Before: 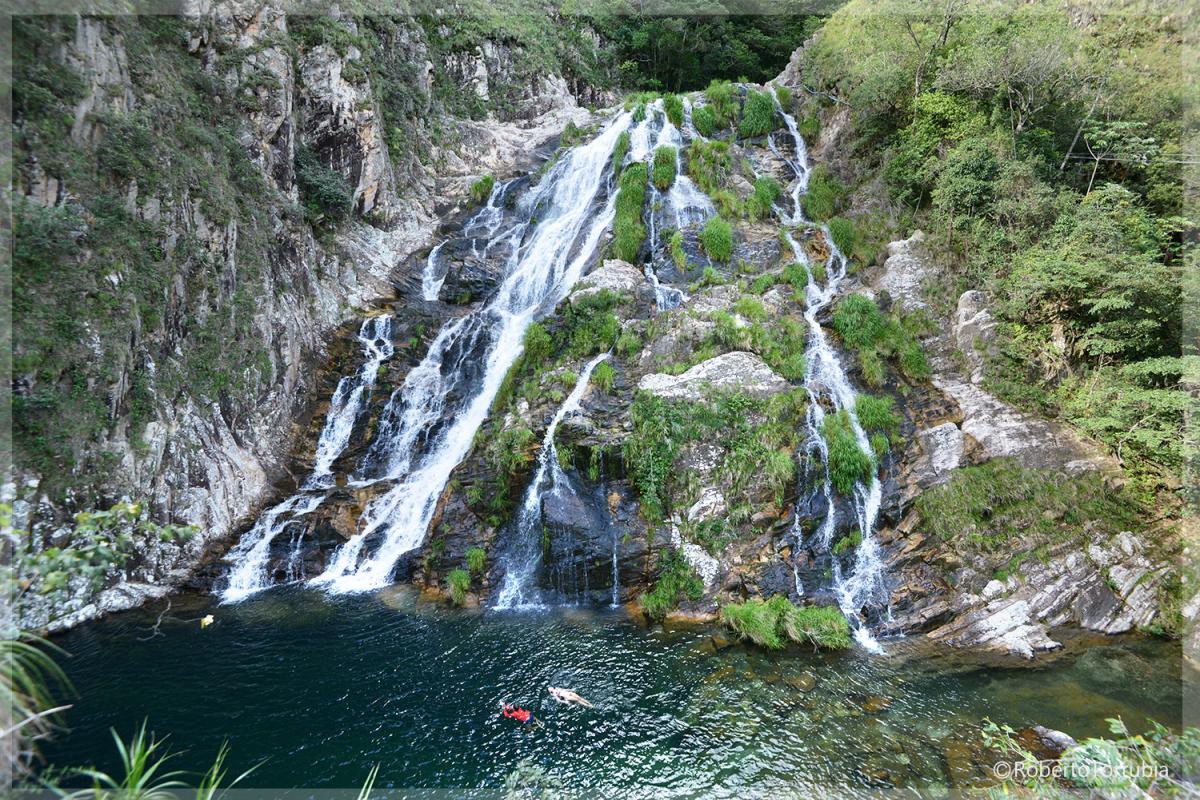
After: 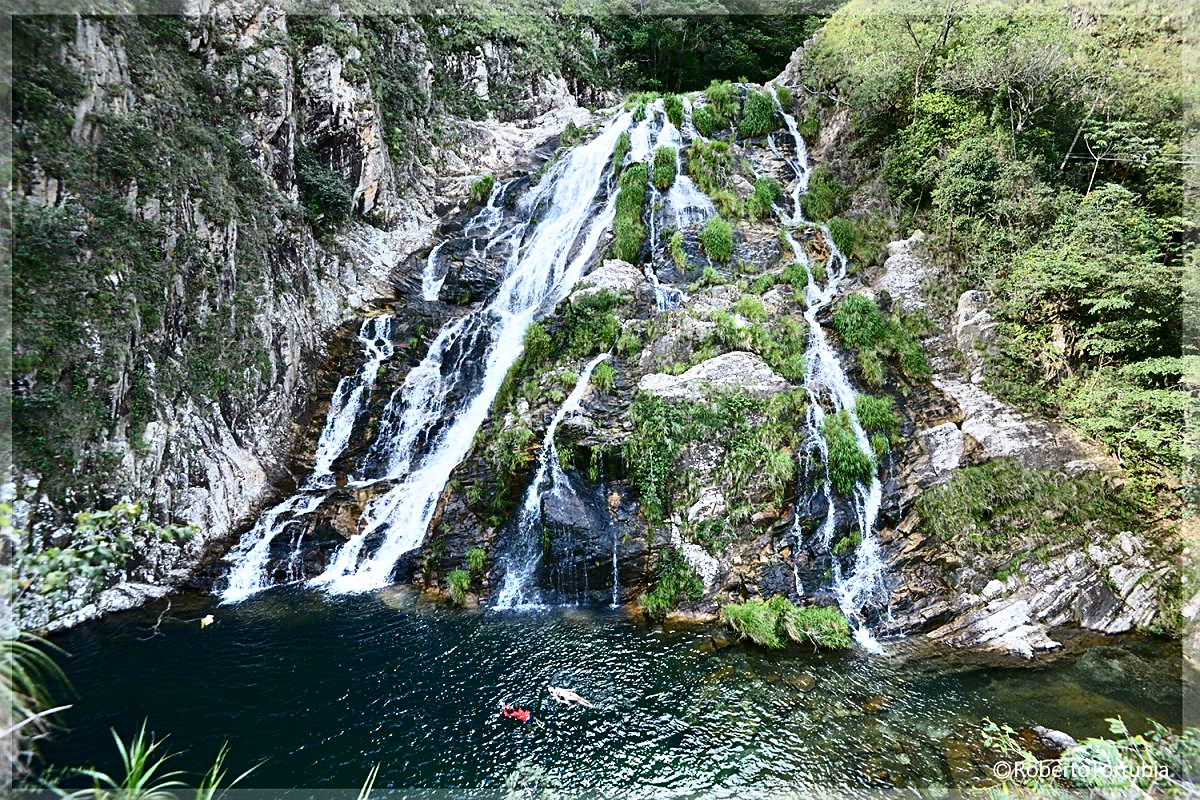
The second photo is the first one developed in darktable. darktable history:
contrast brightness saturation: contrast 0.273
sharpen: on, module defaults
